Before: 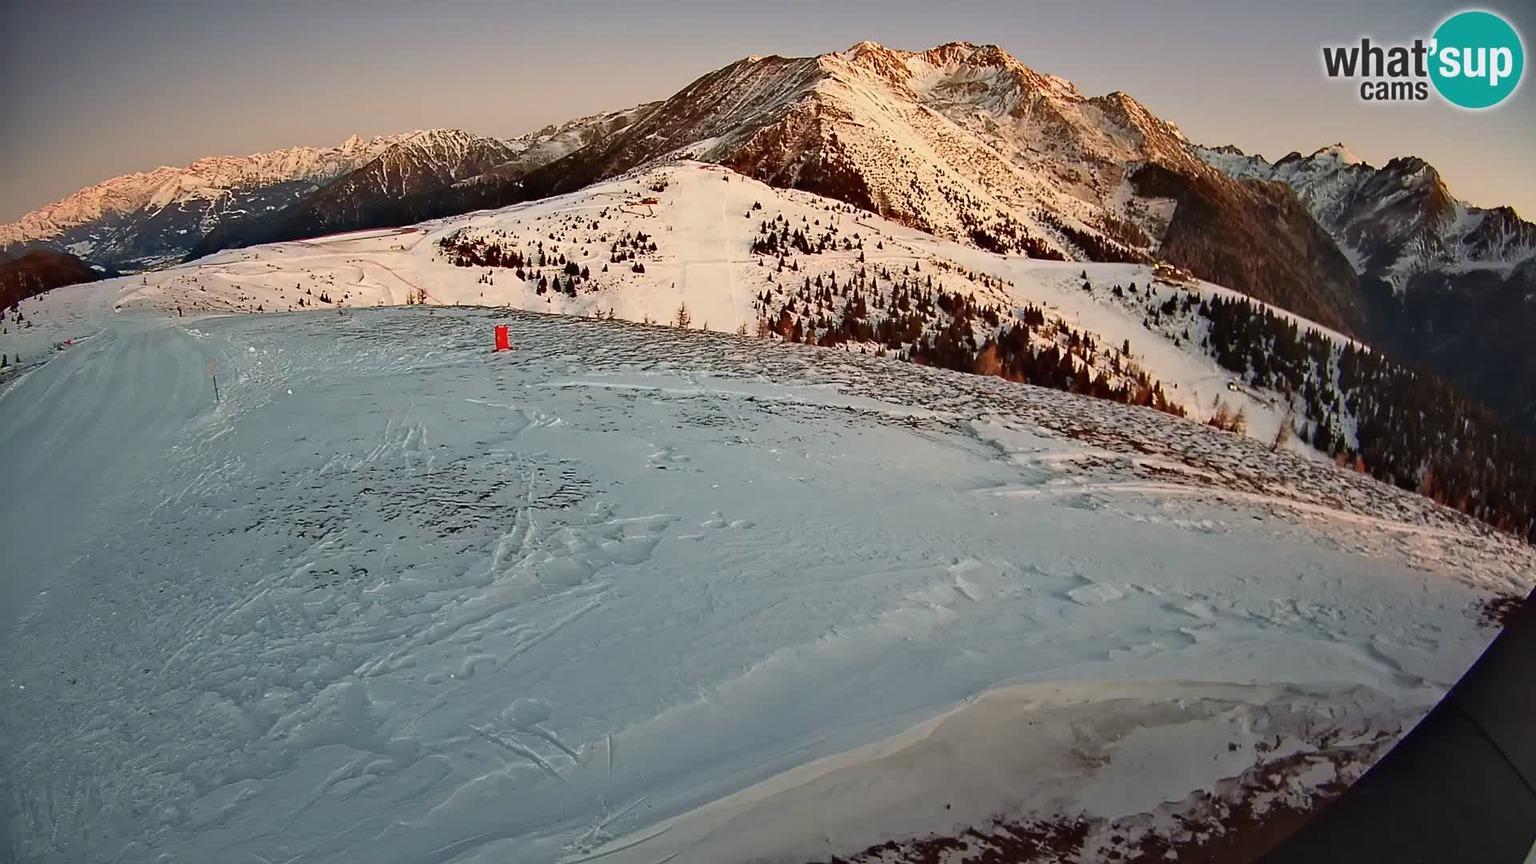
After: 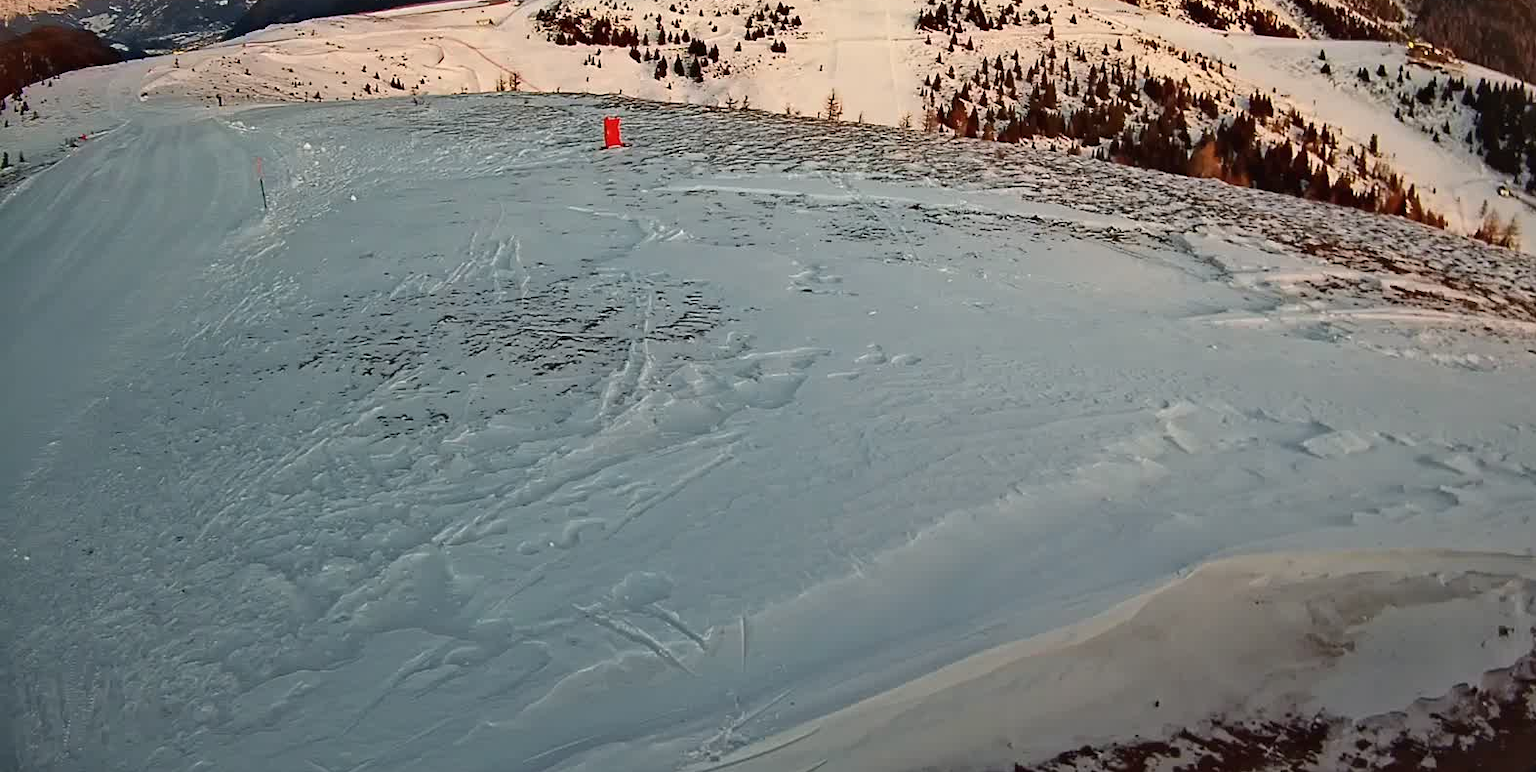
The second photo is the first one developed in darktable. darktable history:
crop: top 26.59%, right 17.979%
